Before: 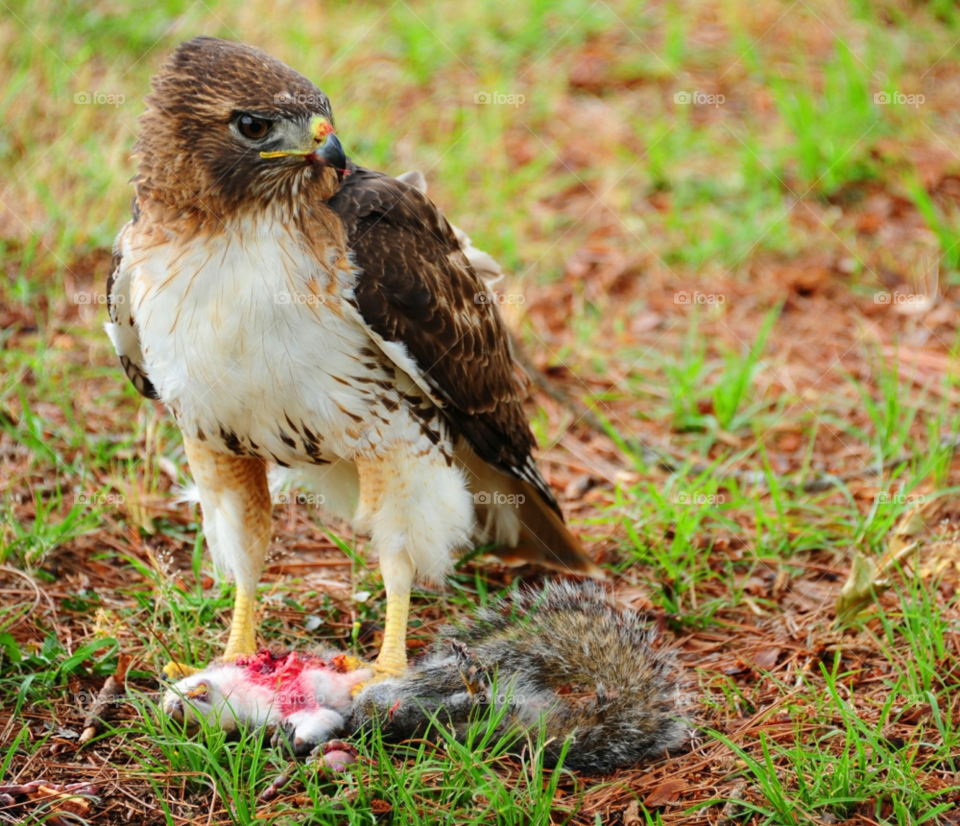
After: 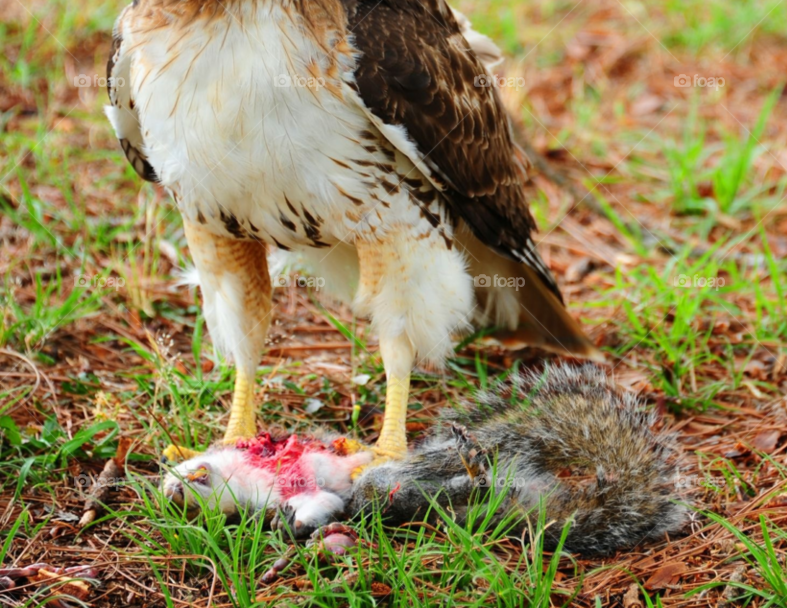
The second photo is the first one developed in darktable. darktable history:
crop: top 26.39%, right 17.972%
